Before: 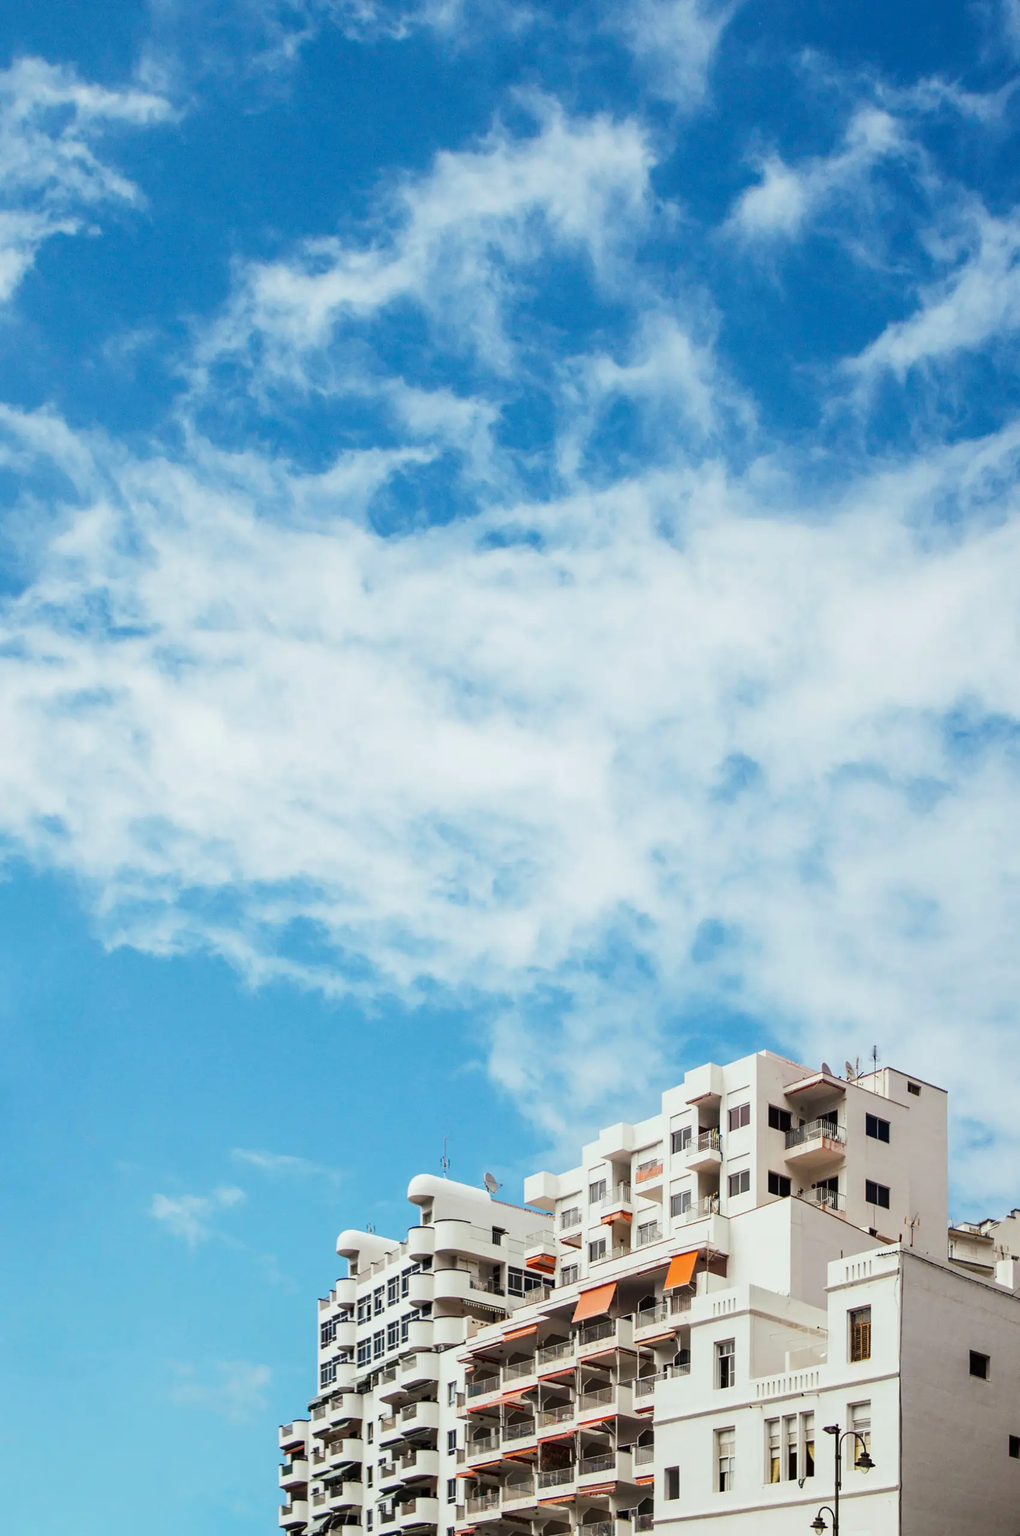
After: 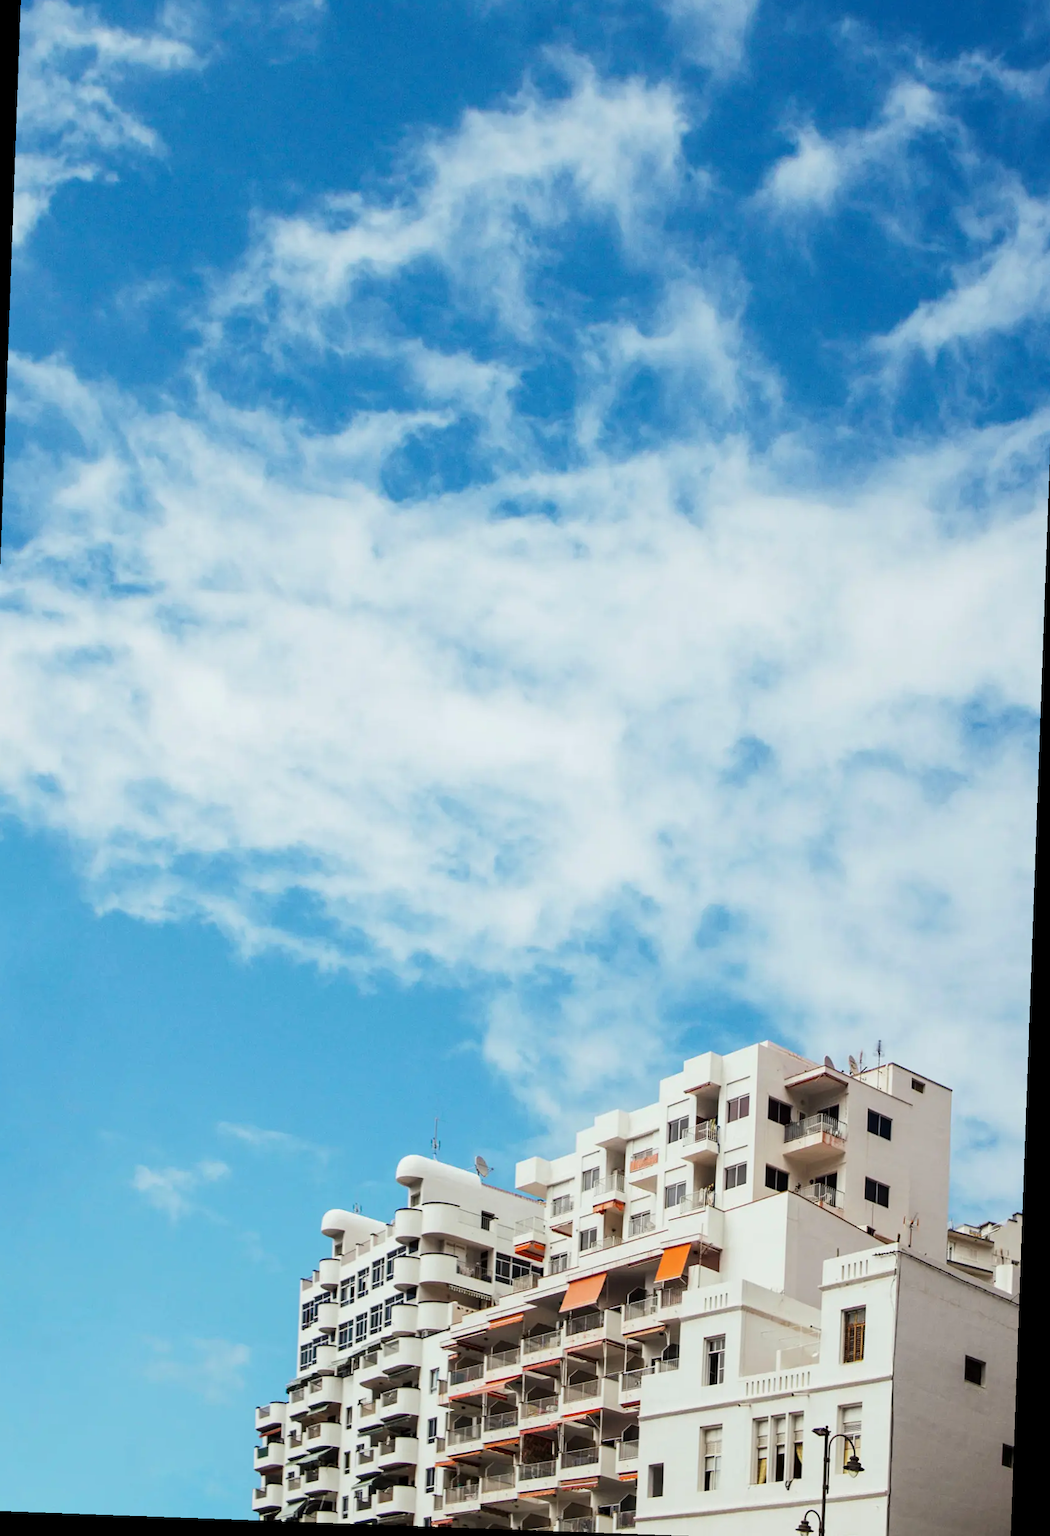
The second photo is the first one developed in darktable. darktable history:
crop and rotate: angle -2.08°, left 3.094%, top 3.882%, right 1.372%, bottom 0.621%
